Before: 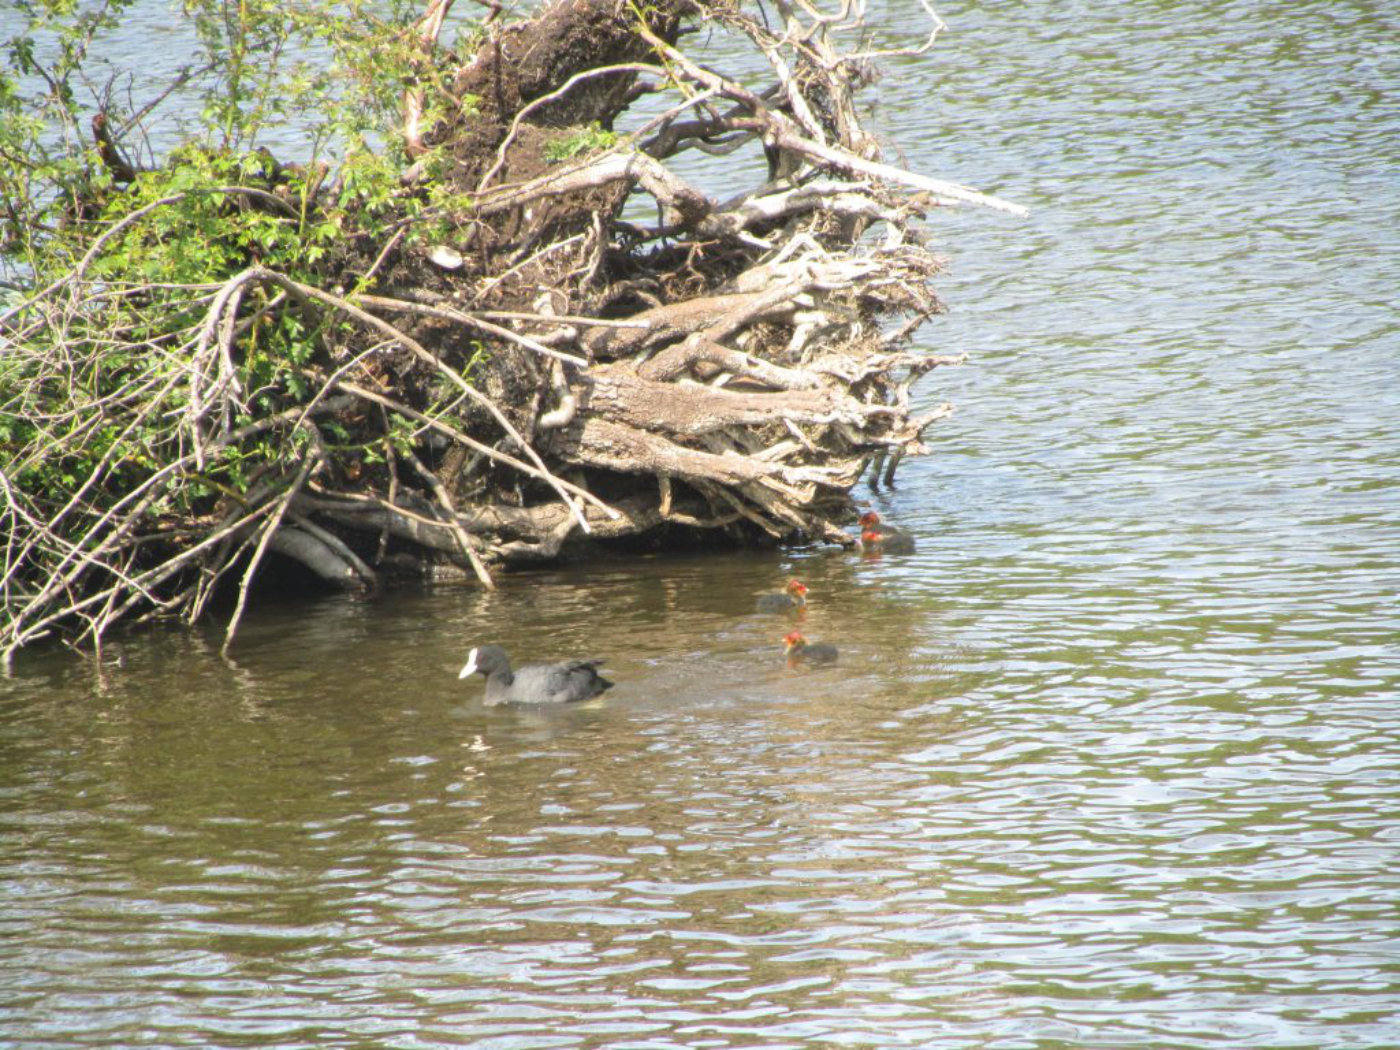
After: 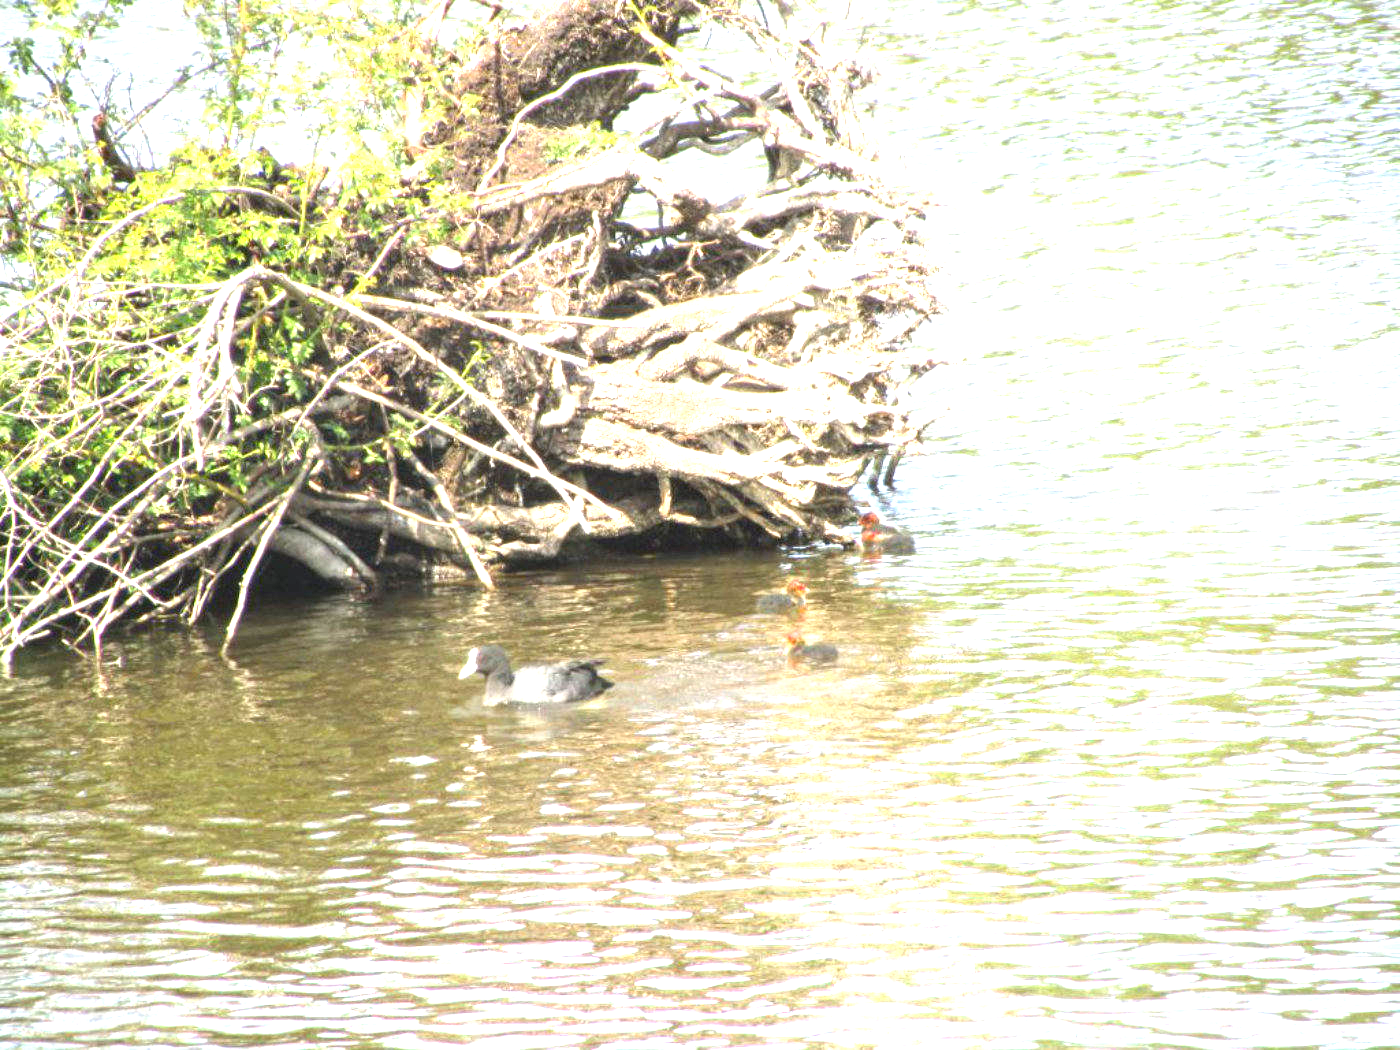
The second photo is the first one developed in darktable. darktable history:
local contrast: highlights 100%, shadows 100%, detail 120%, midtone range 0.2
exposure: black level correction 0.001, exposure 1.3 EV, compensate highlight preservation false
